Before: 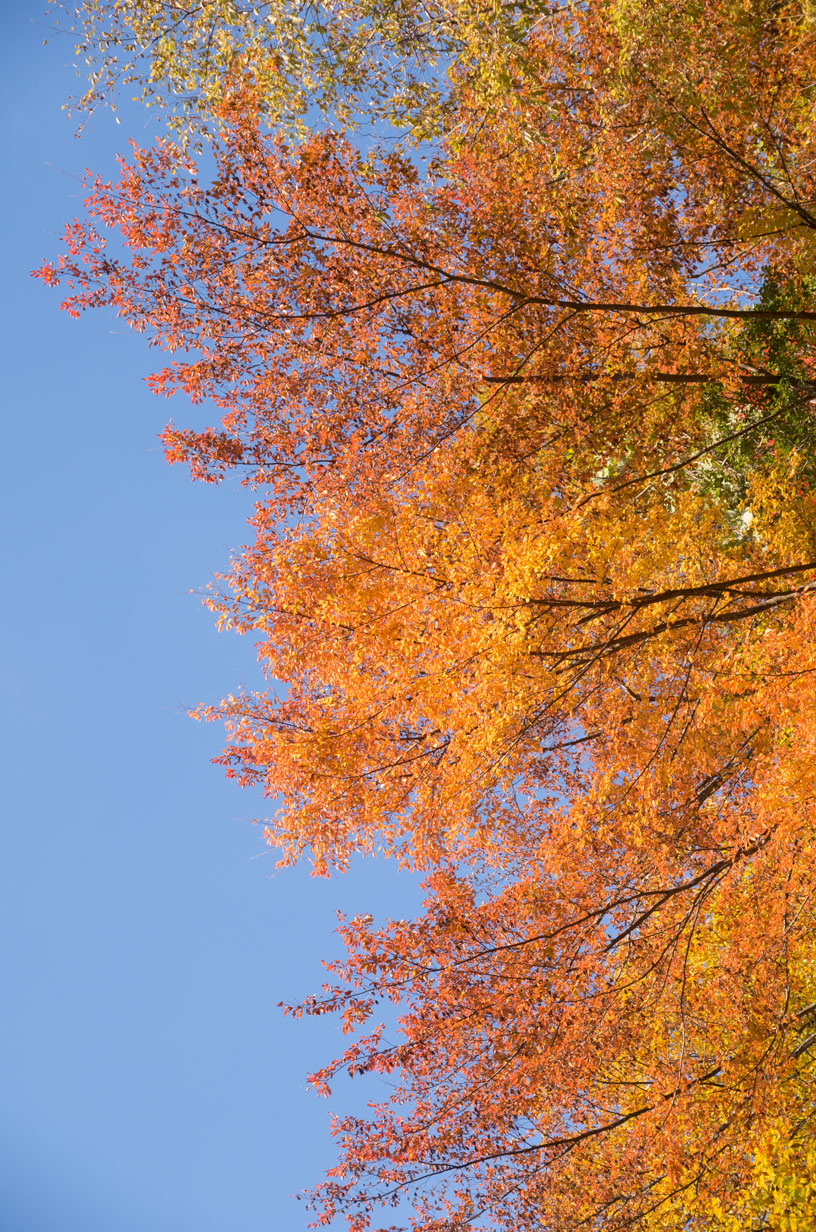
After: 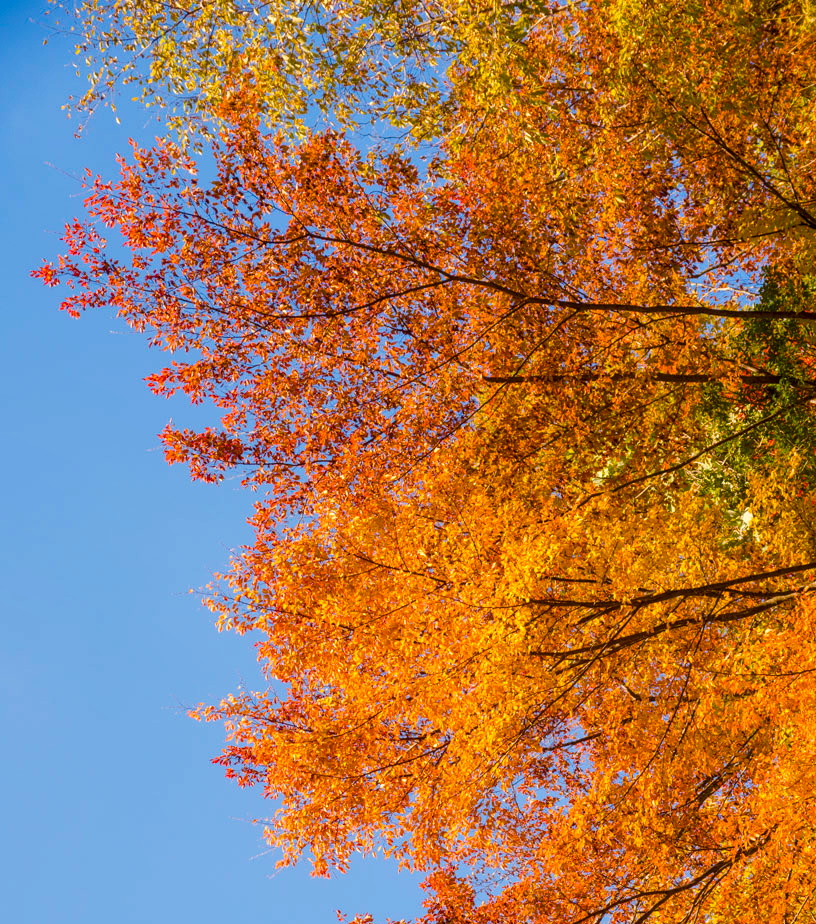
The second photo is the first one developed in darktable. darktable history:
color balance rgb: highlights gain › chroma 3.067%, highlights gain › hue 77.25°, linear chroma grading › global chroma 0.508%, perceptual saturation grading › global saturation 40.831%, perceptual saturation grading › highlights -24.85%, perceptual saturation grading › mid-tones 35.063%, perceptual saturation grading › shadows 34.638%, global vibrance 24.981%
local contrast: on, module defaults
crop: bottom 24.983%
